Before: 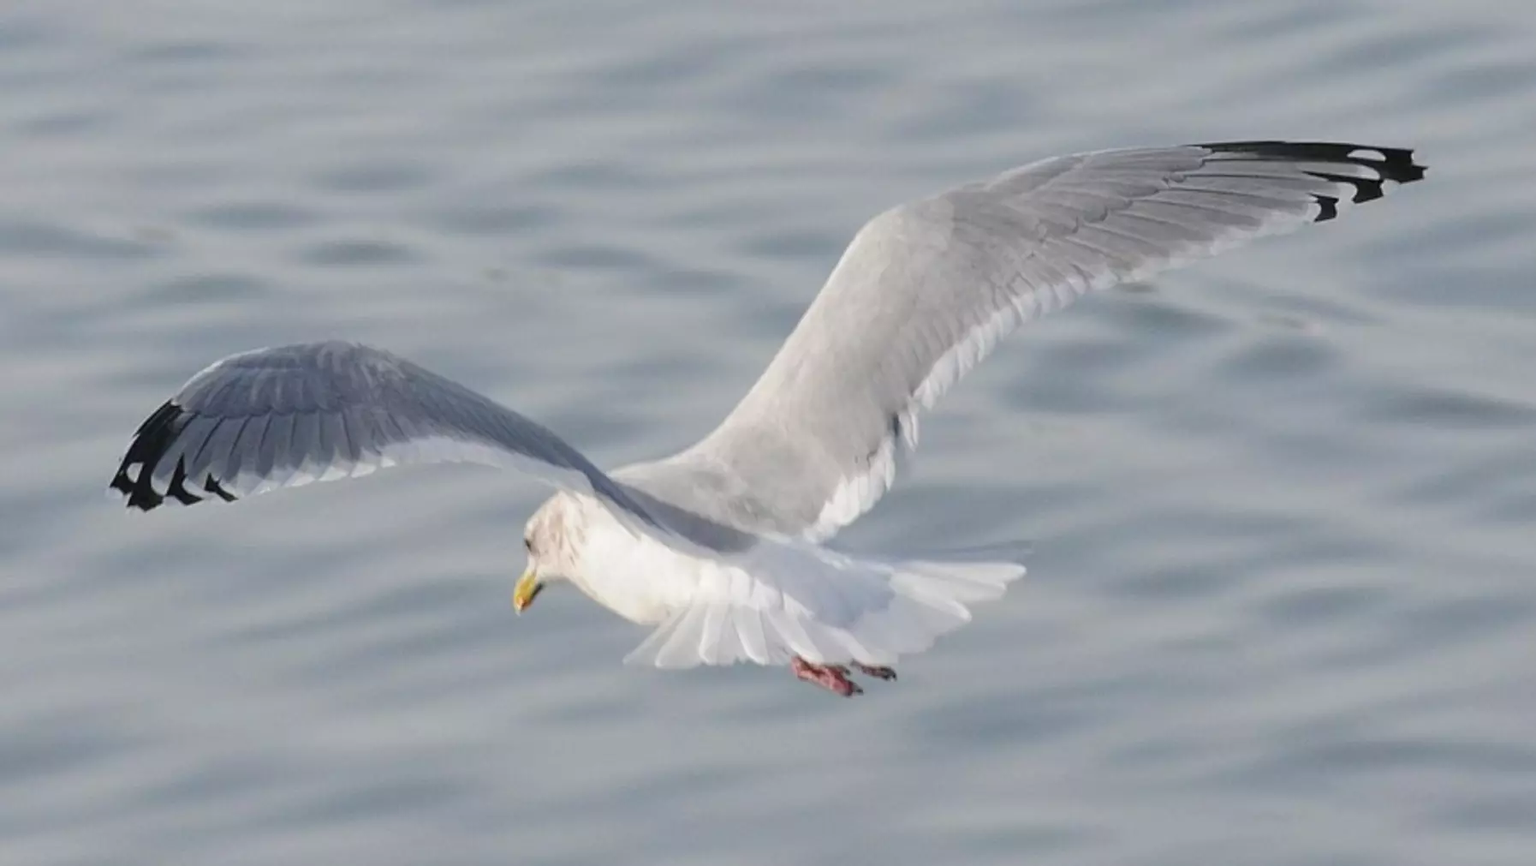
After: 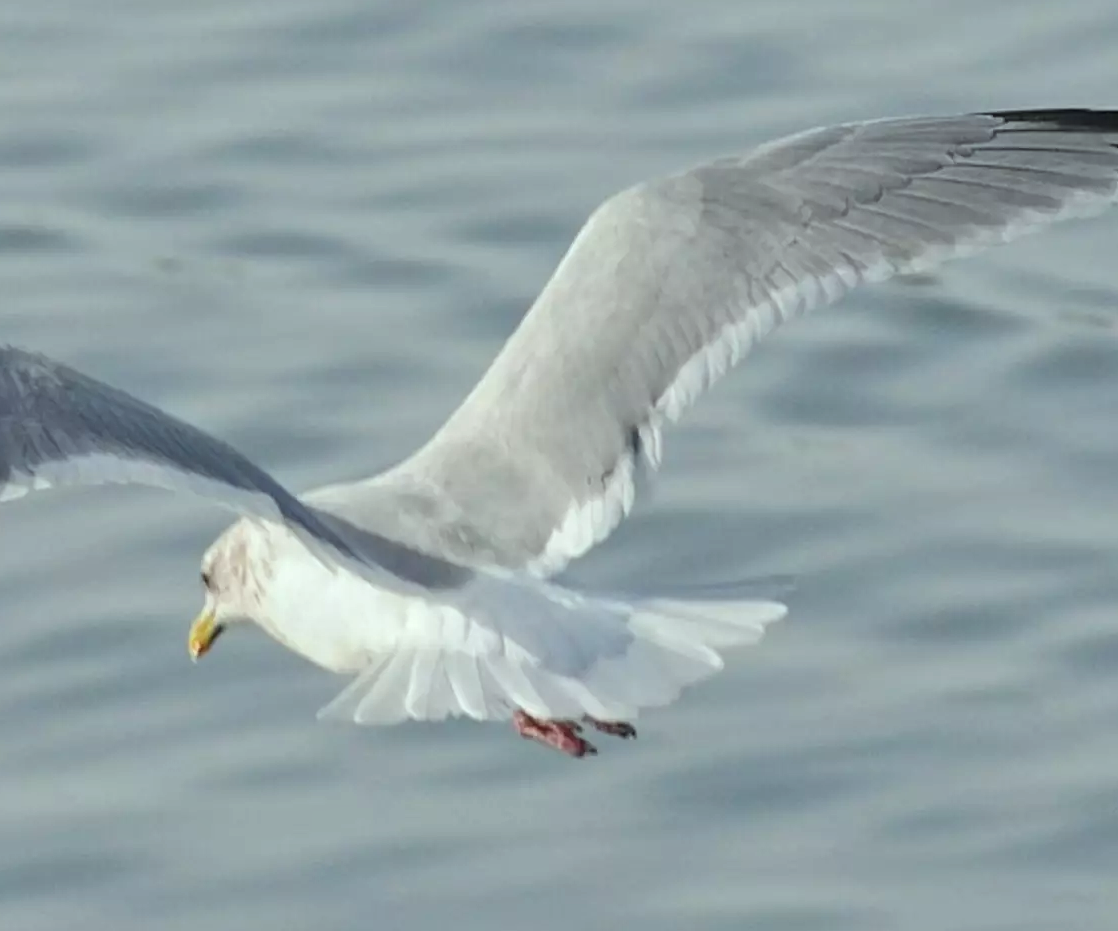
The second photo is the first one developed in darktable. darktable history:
crop and rotate: left 22.918%, top 5.629%, right 14.711%, bottom 2.247%
local contrast: mode bilateral grid, contrast 30, coarseness 25, midtone range 0.2
color correction: highlights a* -6.69, highlights b* 0.49
